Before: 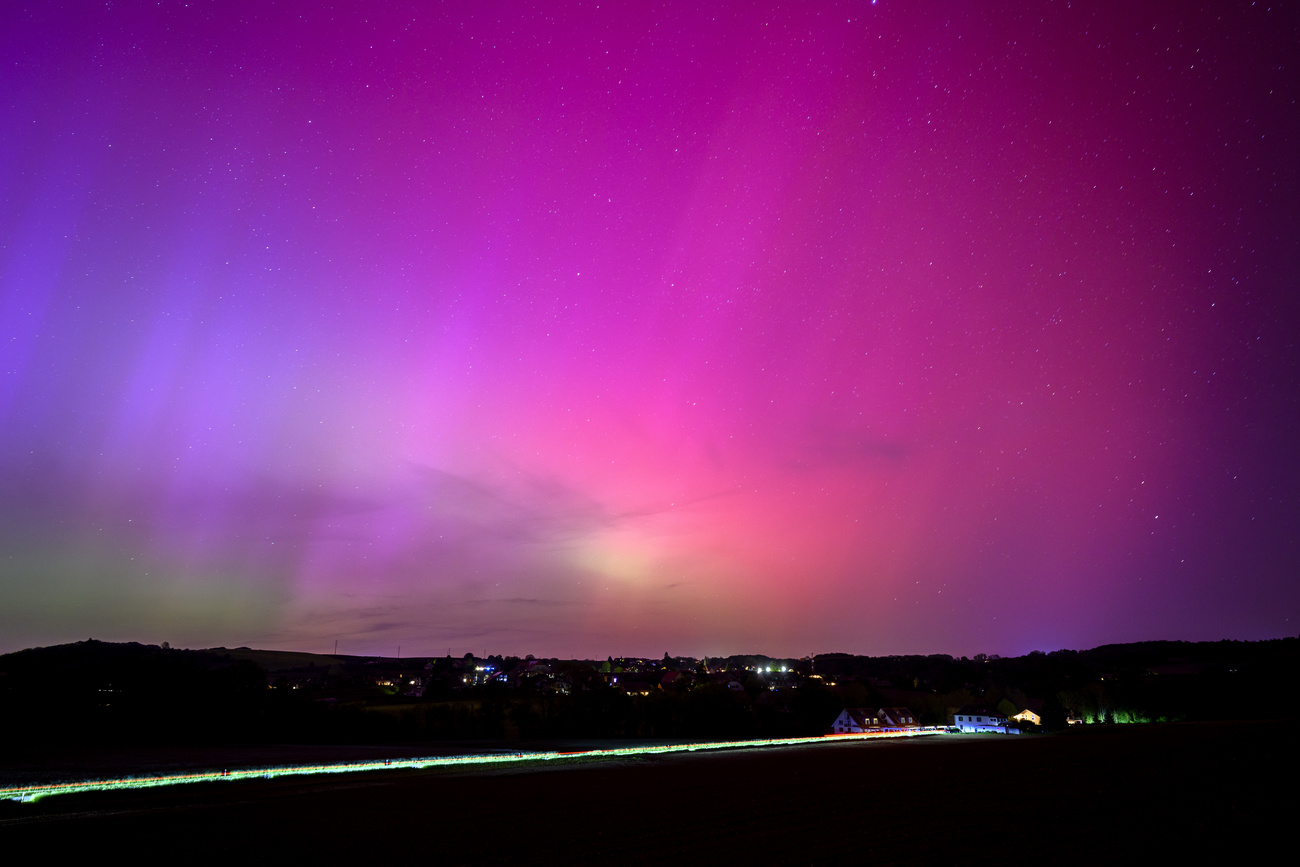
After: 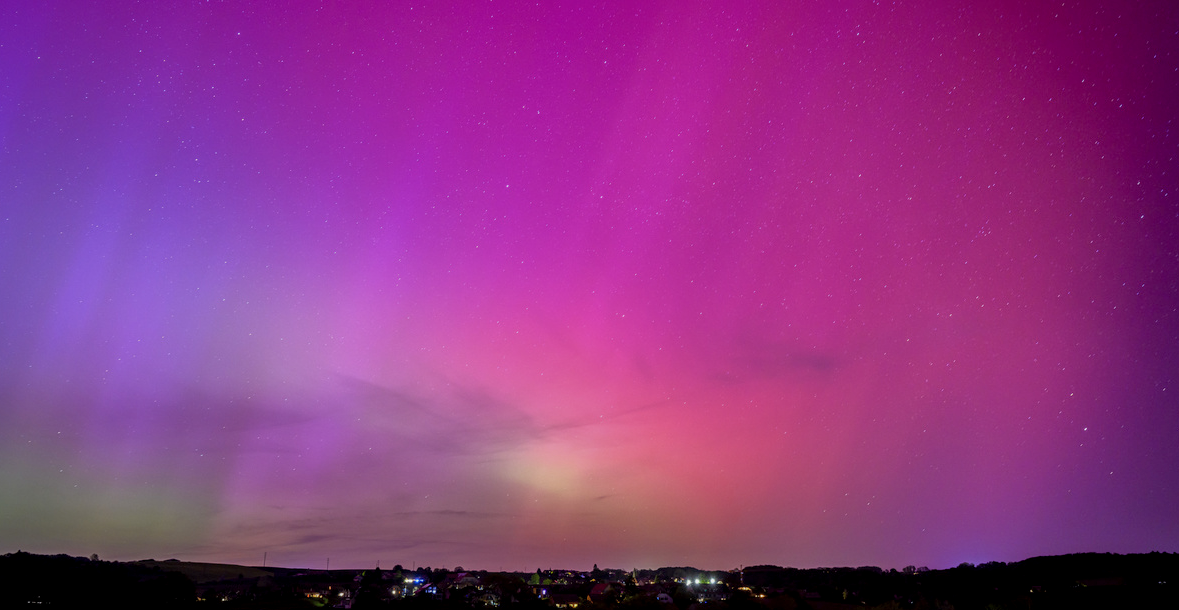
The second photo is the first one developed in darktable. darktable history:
tone equalizer: -8 EV -0.001 EV, -7 EV 0.005 EV, -6 EV -0.038 EV, -5 EV 0.018 EV, -4 EV -0.019 EV, -3 EV 0.004 EV, -2 EV -0.057 EV, -1 EV -0.305 EV, +0 EV -0.579 EV
crop: left 5.496%, top 10.182%, right 3.763%, bottom 19.457%
shadows and highlights: on, module defaults
local contrast: on, module defaults
